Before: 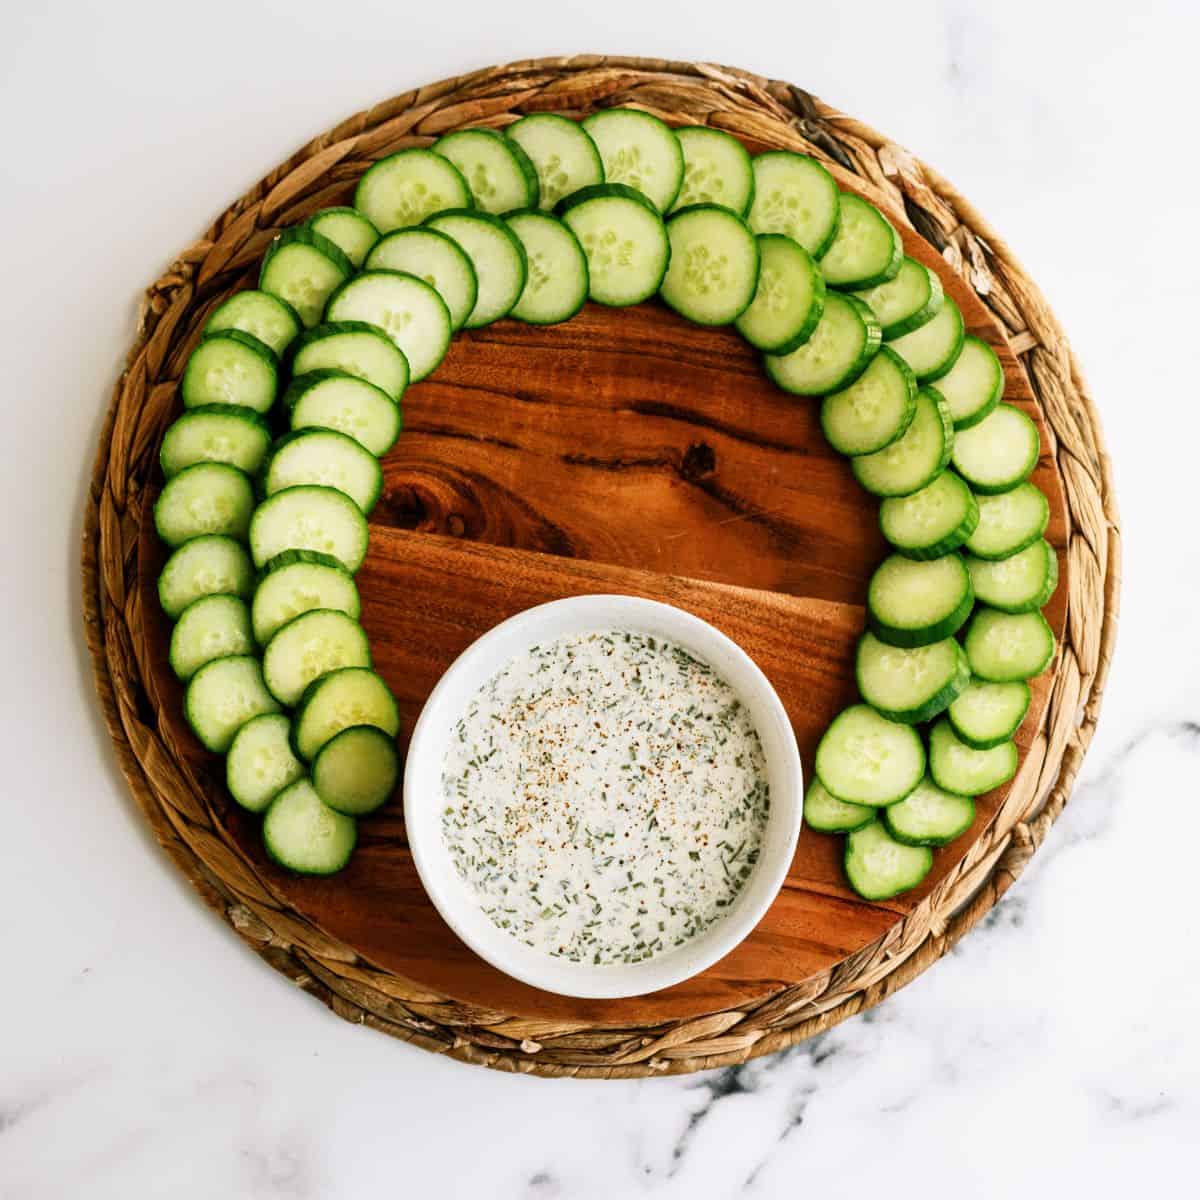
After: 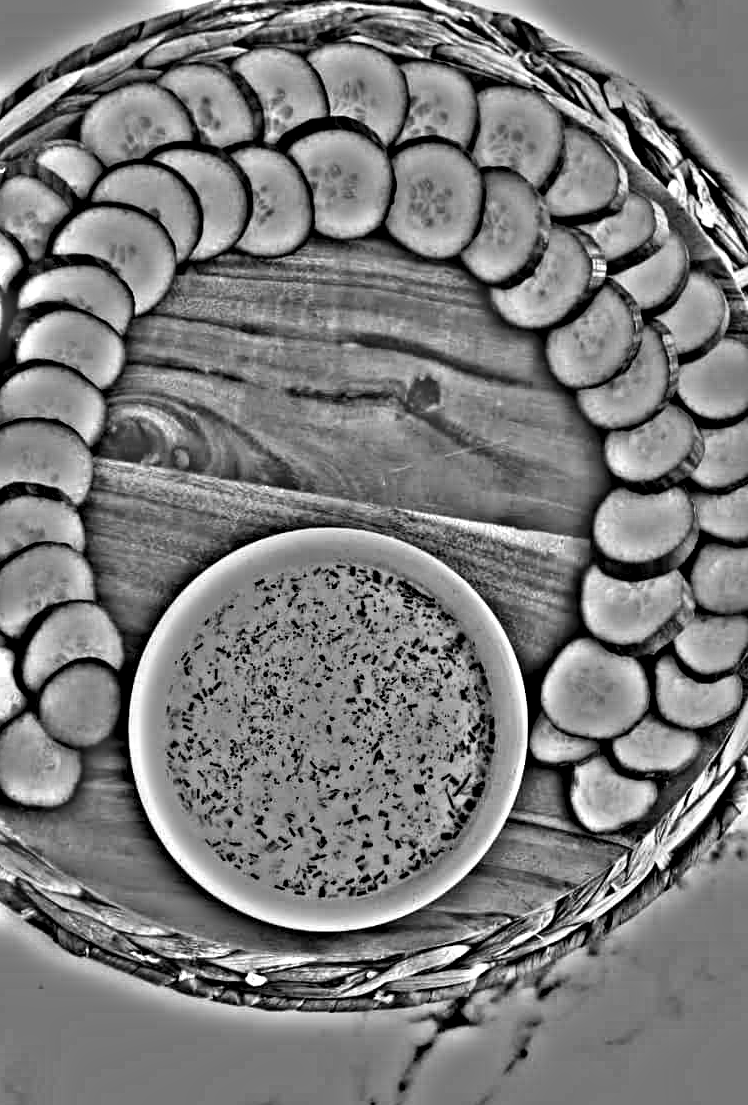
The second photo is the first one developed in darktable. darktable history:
highpass: on, module defaults
crop and rotate: left 22.918%, top 5.629%, right 14.711%, bottom 2.247%
